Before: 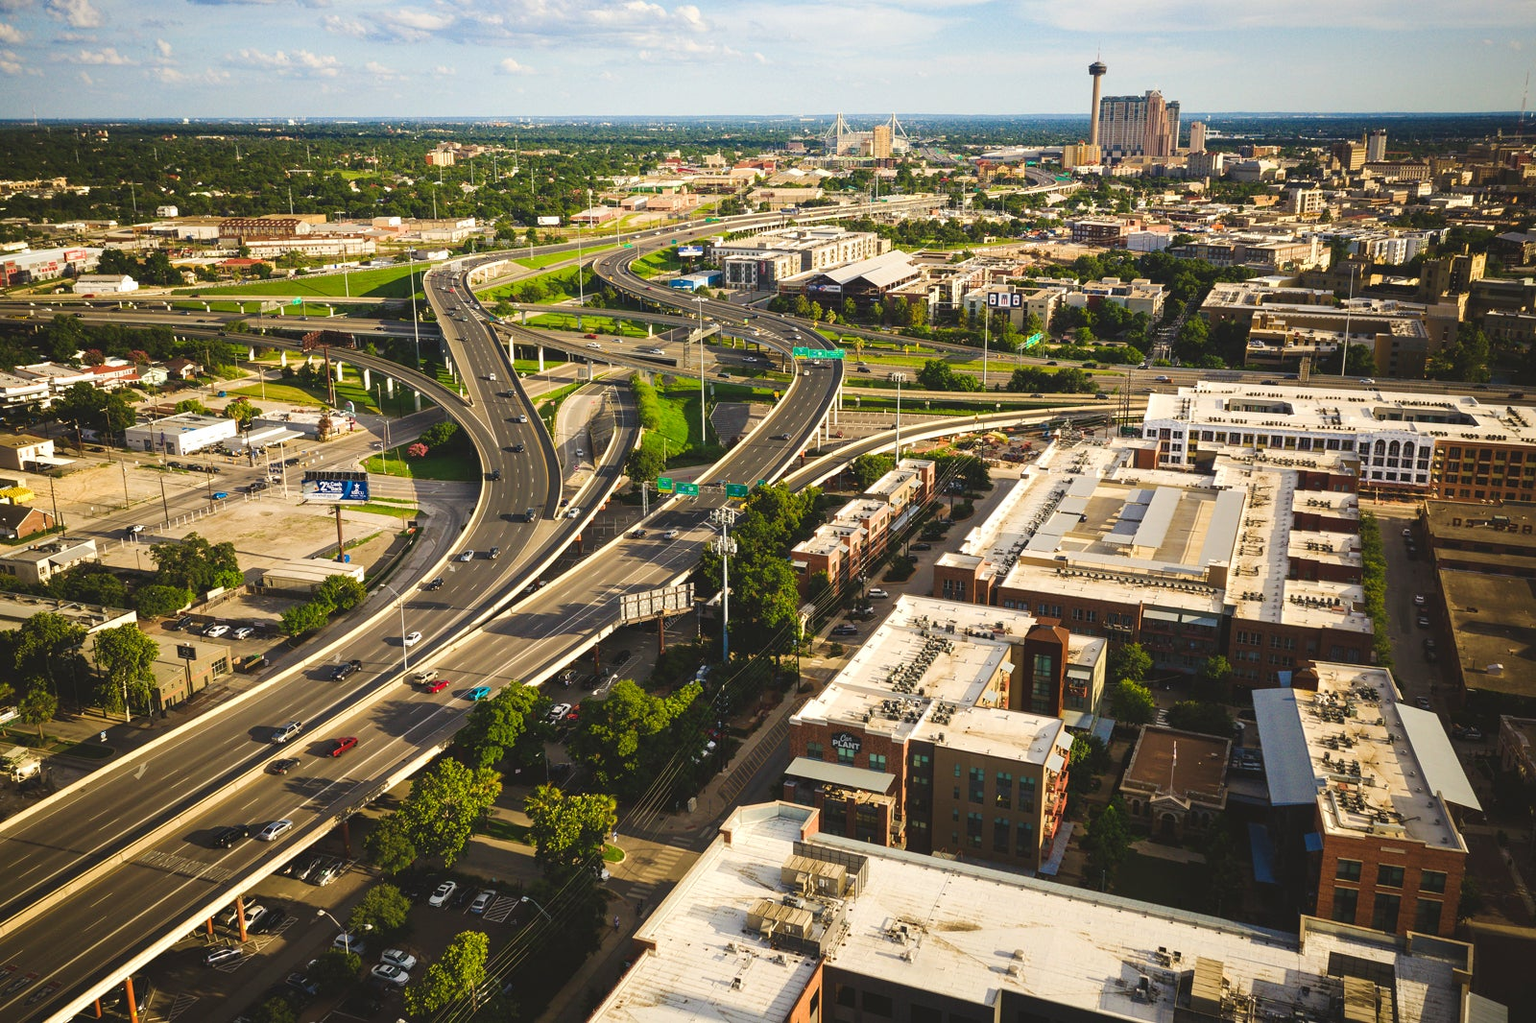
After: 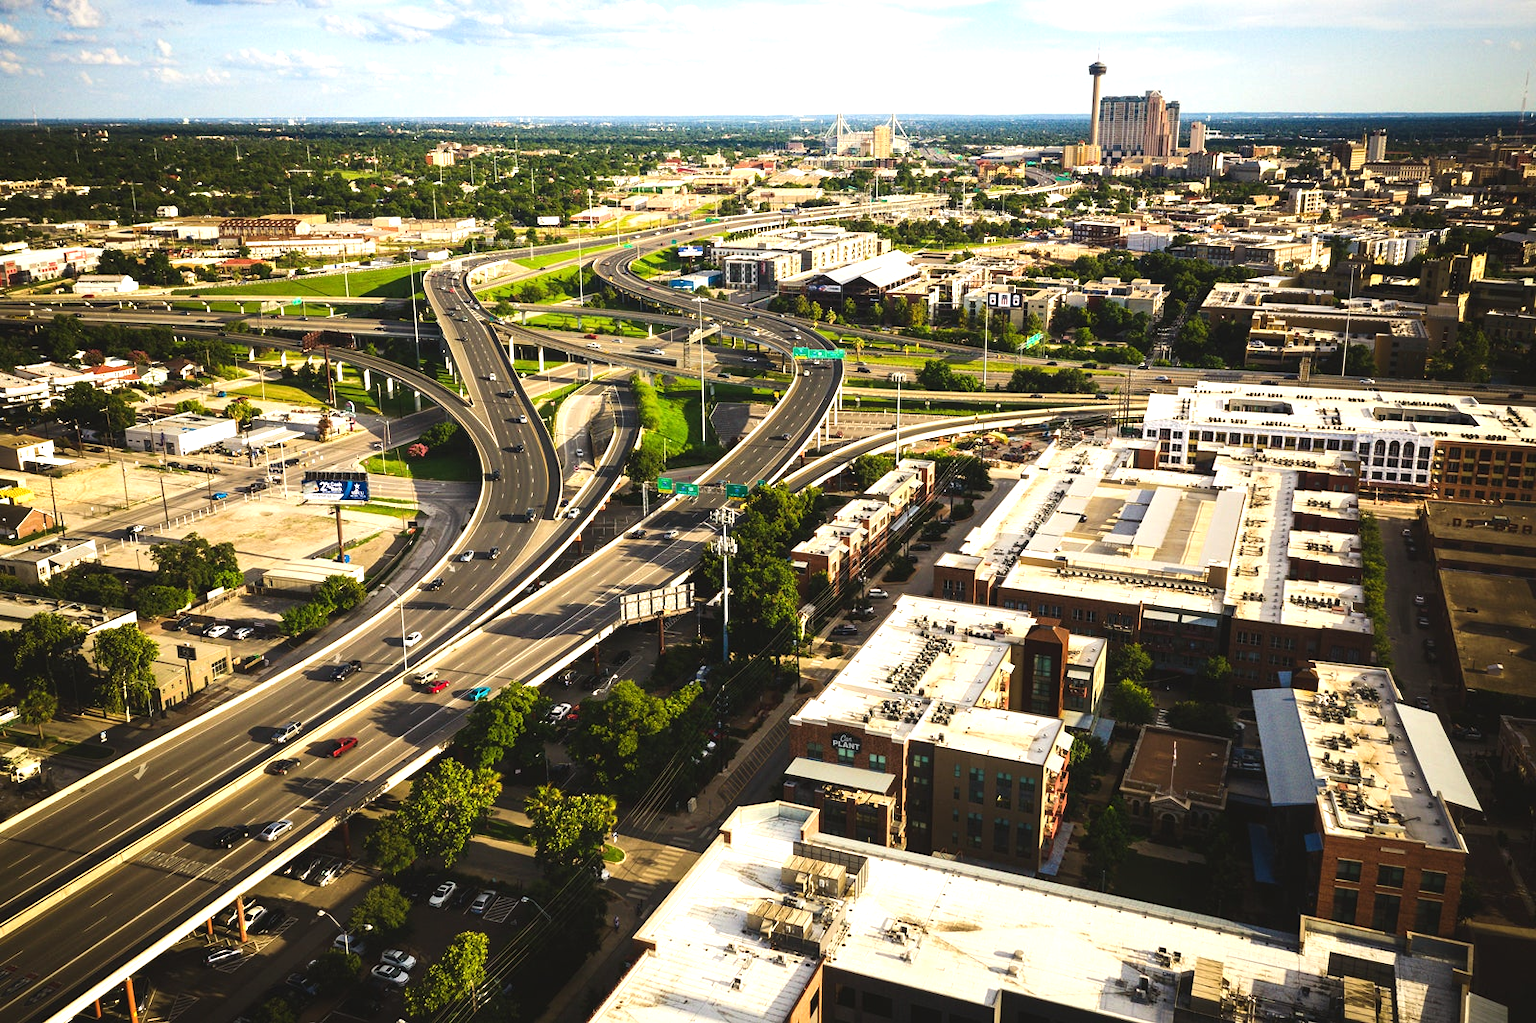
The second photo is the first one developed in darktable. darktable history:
tone equalizer: -8 EV -0.721 EV, -7 EV -0.68 EV, -6 EV -0.562 EV, -5 EV -0.397 EV, -3 EV 0.37 EV, -2 EV 0.6 EV, -1 EV 0.687 EV, +0 EV 0.78 EV, edges refinement/feathering 500, mask exposure compensation -1.57 EV, preserve details guided filter
